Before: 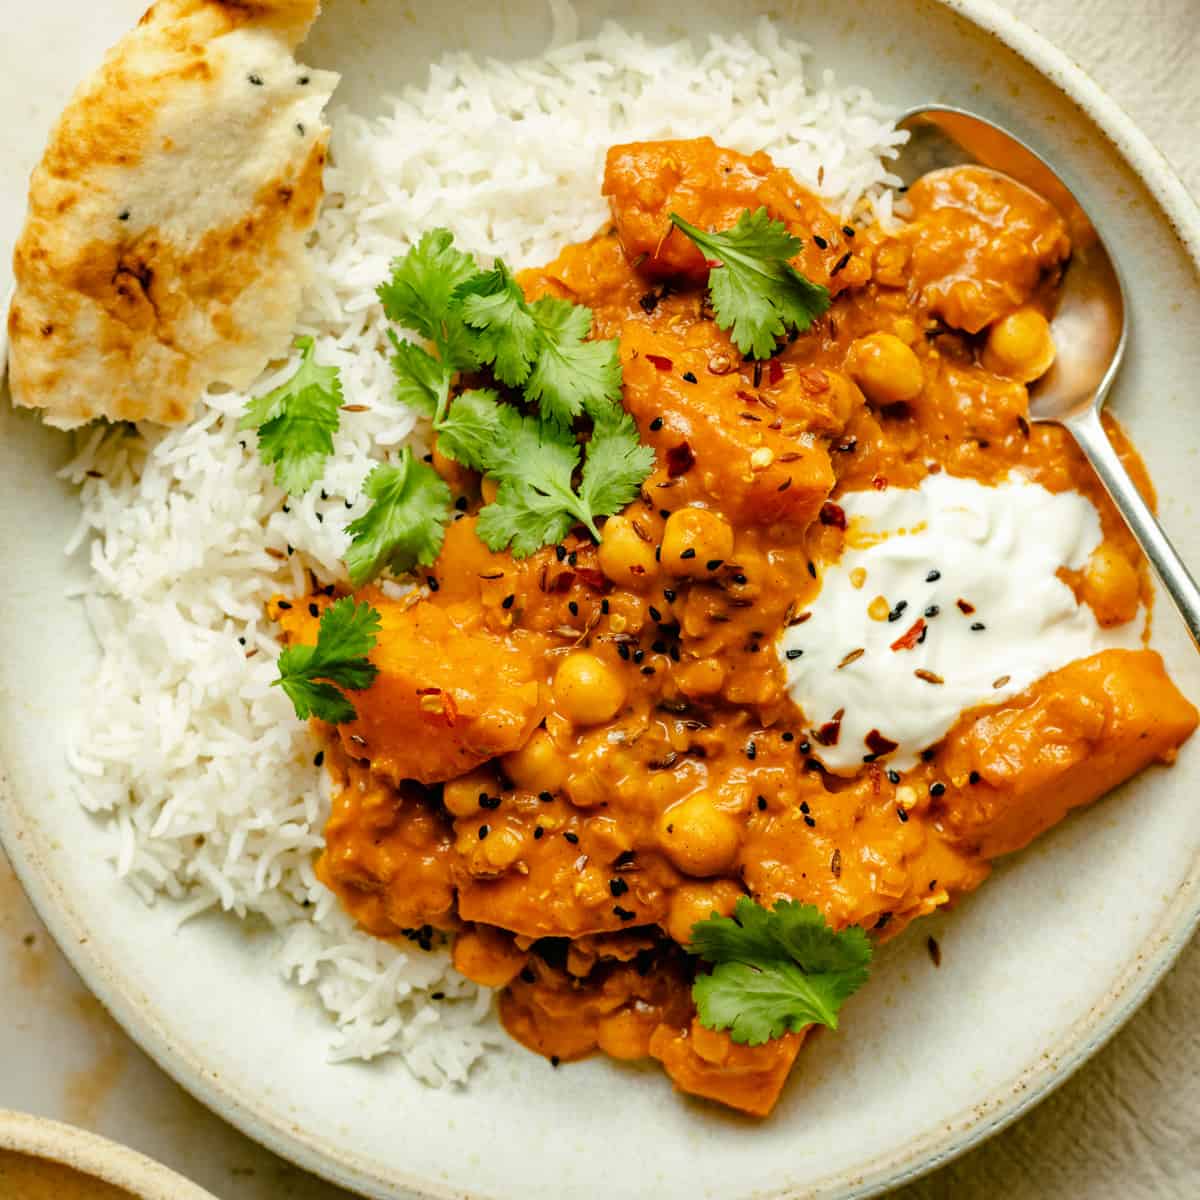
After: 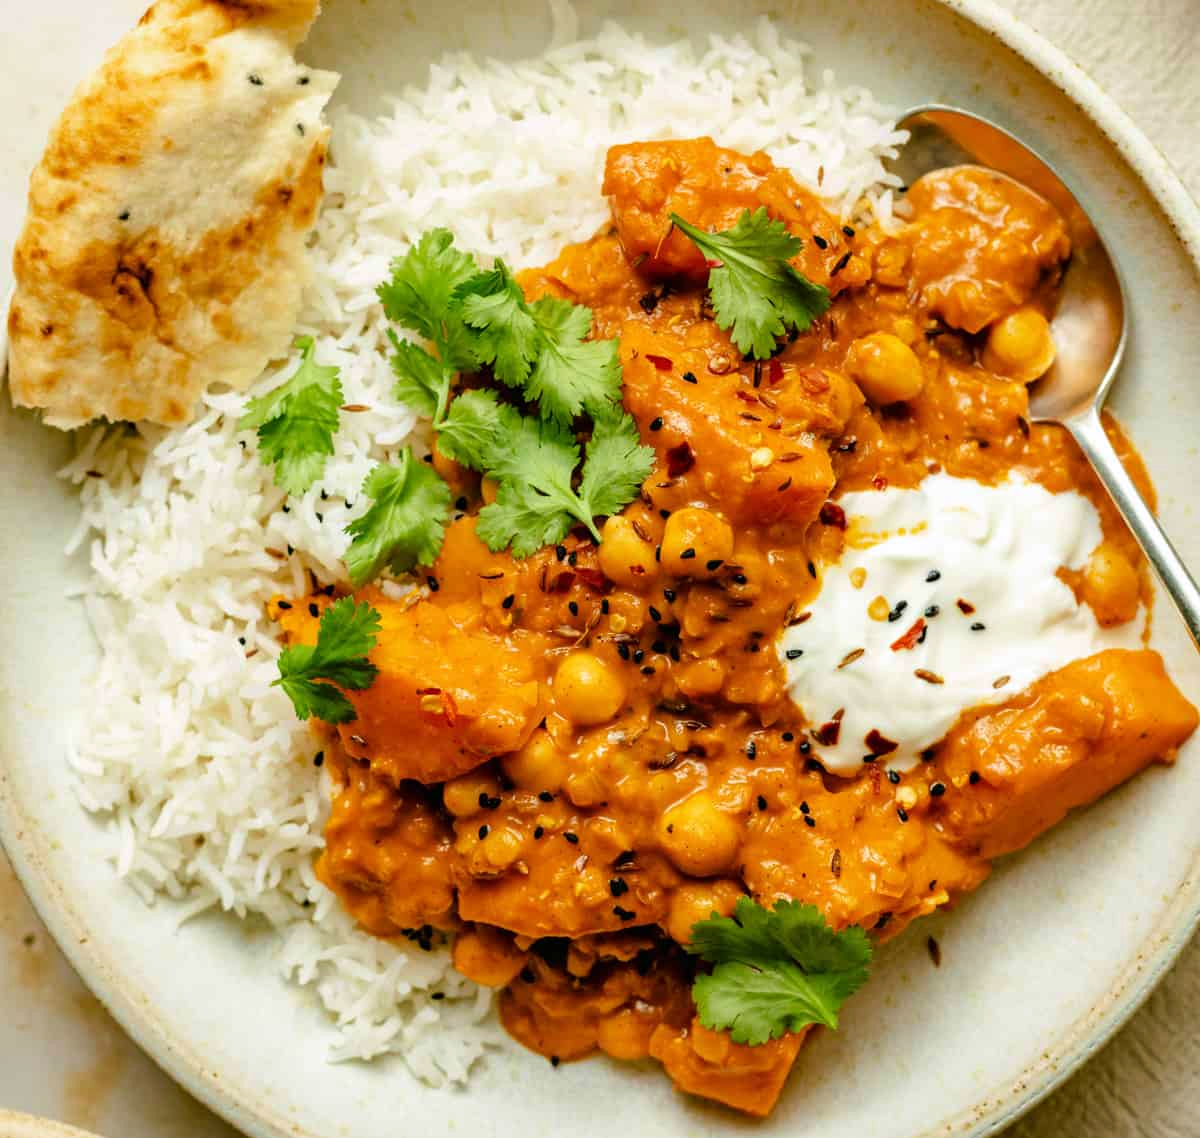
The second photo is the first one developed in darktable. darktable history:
crop and rotate: top 0%, bottom 5.097%
white balance: red 1.004, blue 1.024
velvia: on, module defaults
